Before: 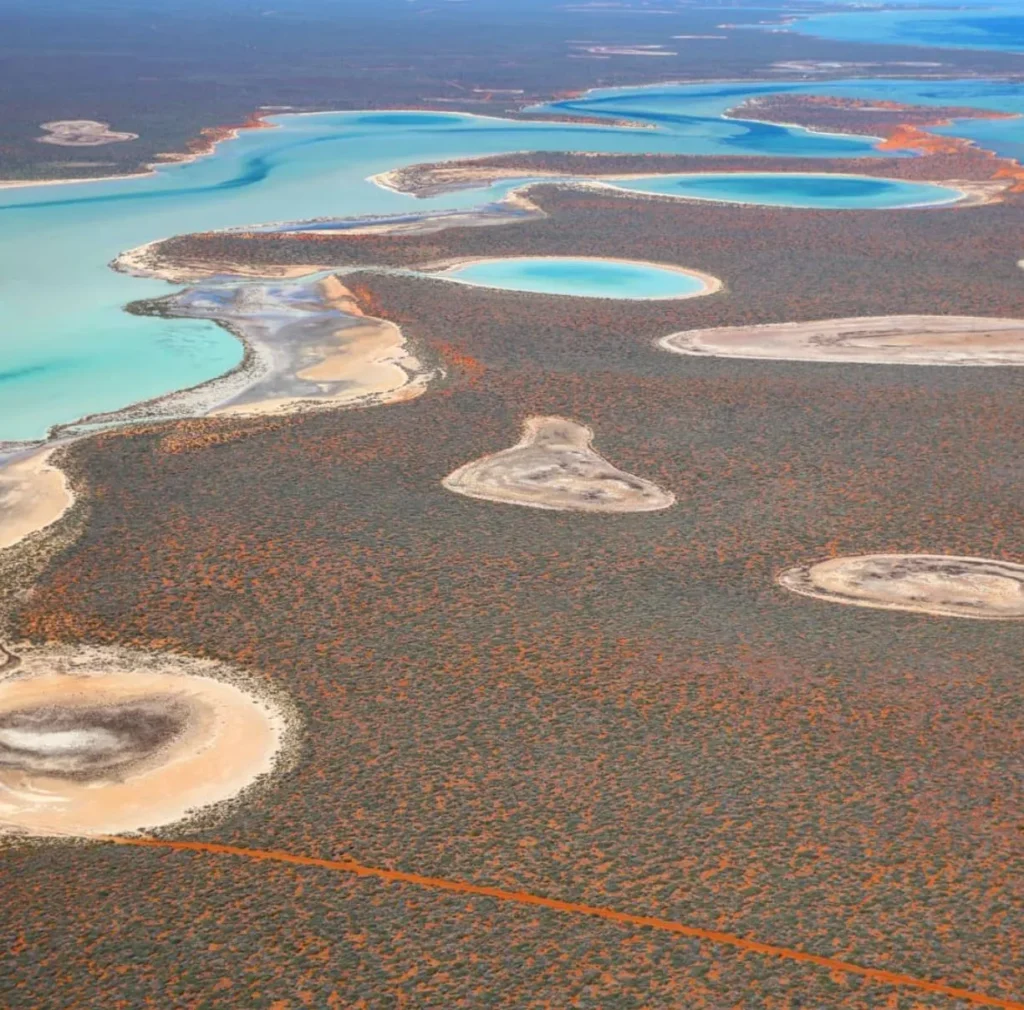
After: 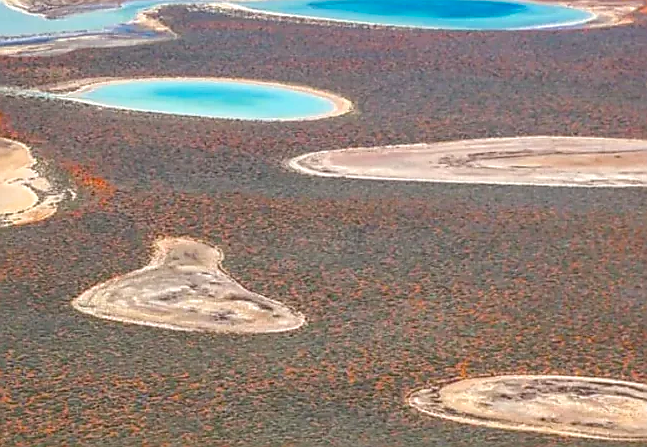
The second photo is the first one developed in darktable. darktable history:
crop: left 36.167%, top 17.789%, right 0.597%, bottom 37.924%
local contrast: detail 130%
color balance rgb: linear chroma grading › shadows 31.399%, linear chroma grading › global chroma -2.258%, linear chroma grading › mid-tones 4.178%, perceptual saturation grading › global saturation 15.063%, global vibrance 20%
sharpen: radius 1.394, amount 1.249, threshold 0.768
